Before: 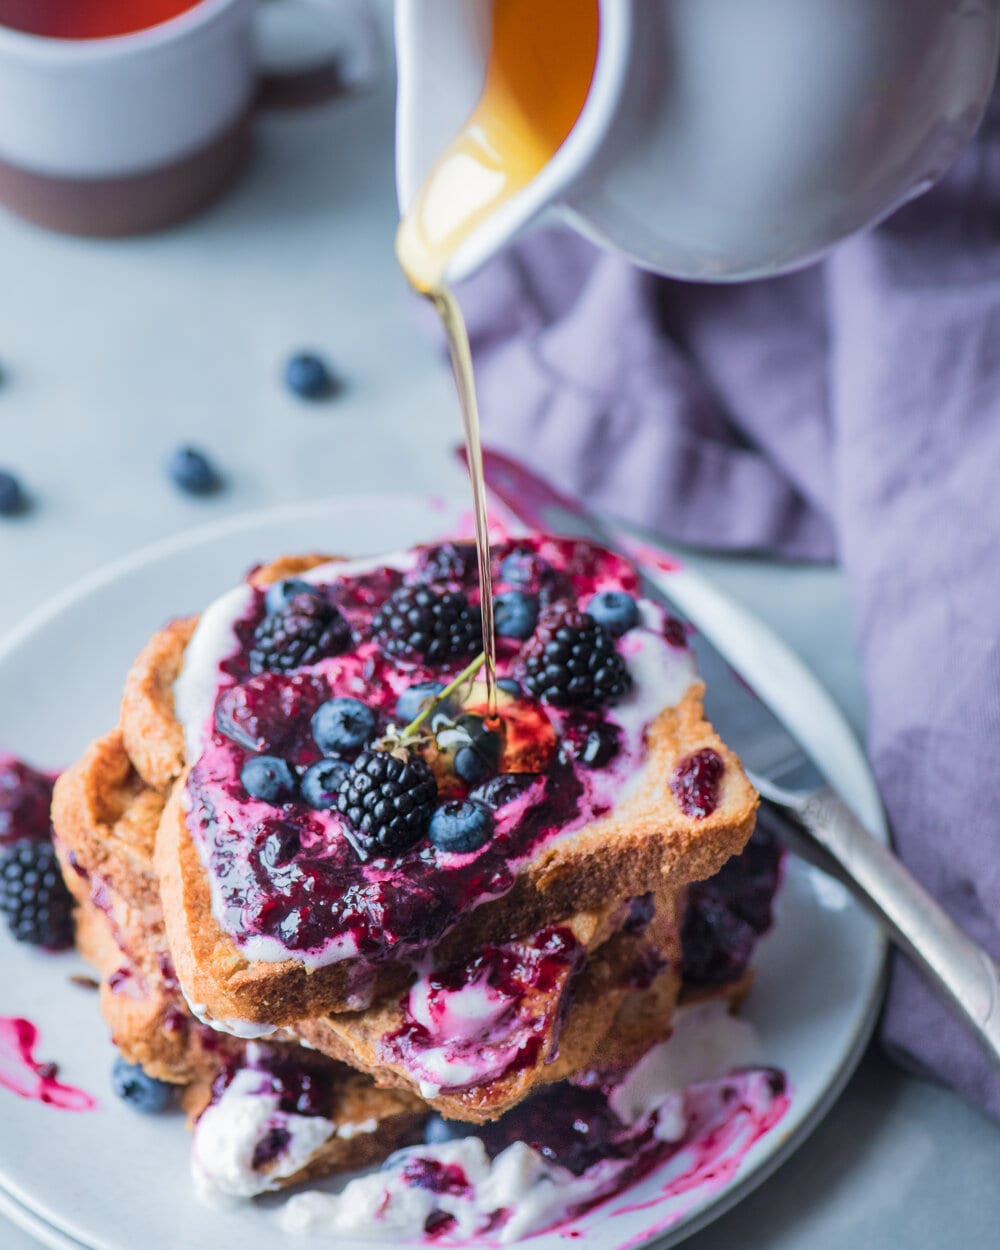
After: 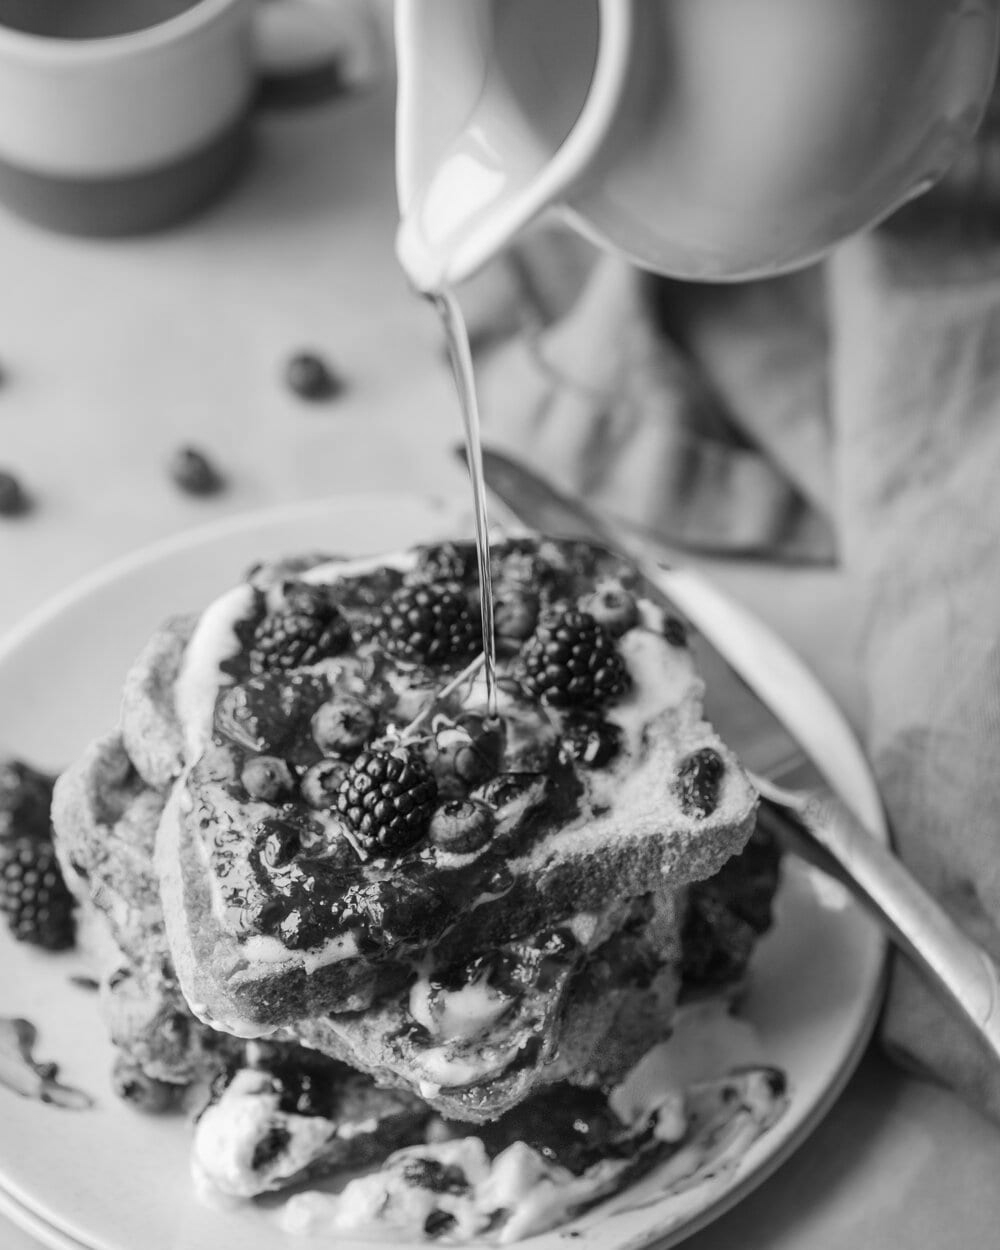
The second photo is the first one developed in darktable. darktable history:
monochrome: on, module defaults
color correction: highlights a* -0.482, highlights b* 40, shadows a* 9.8, shadows b* -0.161
